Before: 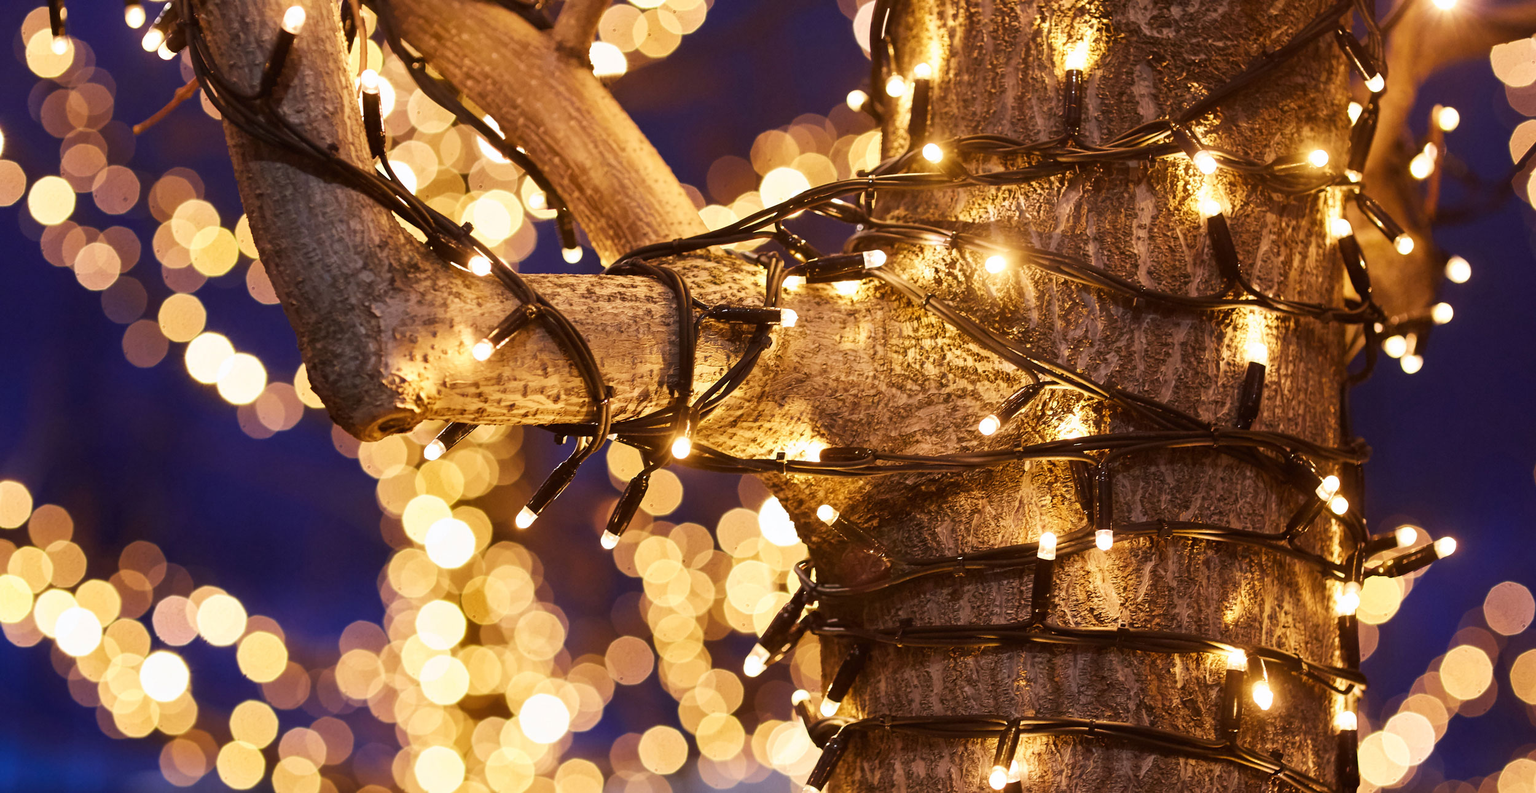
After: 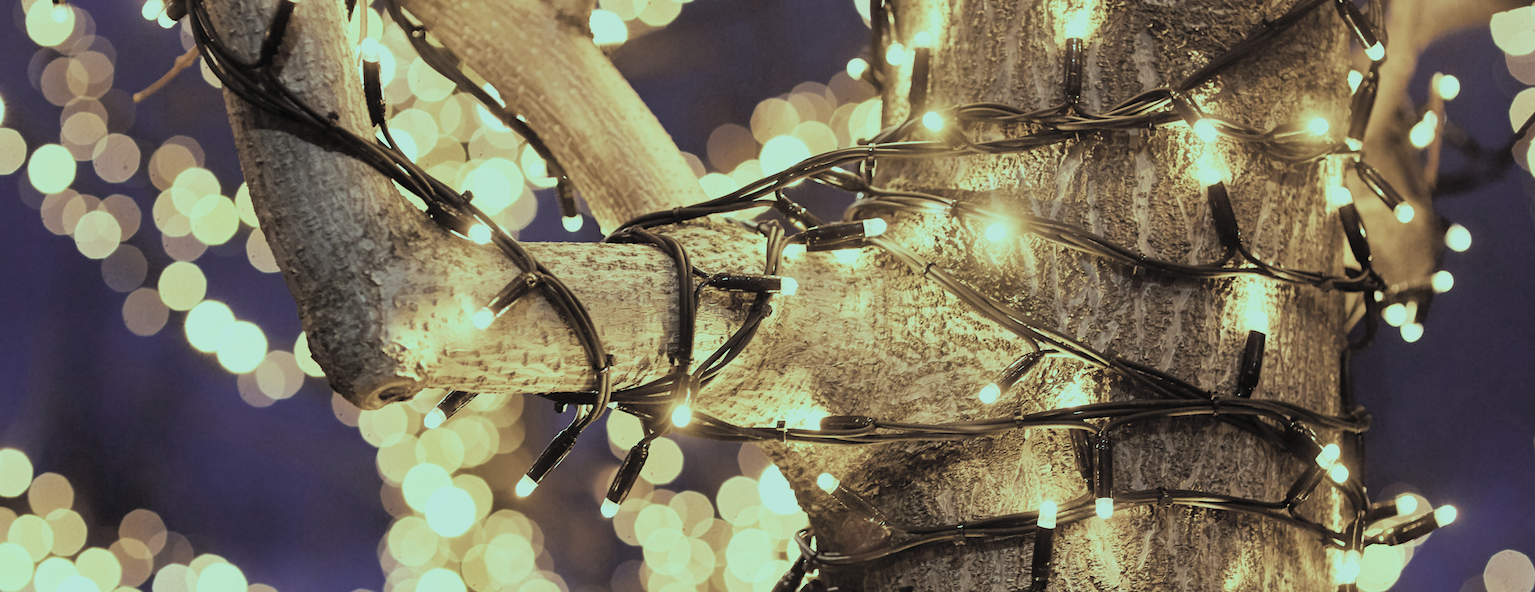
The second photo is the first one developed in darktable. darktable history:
crop: top 4.084%, bottom 21.204%
color correction: highlights a* -7.71, highlights b* 3.28
color balance rgb: shadows lift › chroma 2.053%, shadows lift › hue 247.2°, highlights gain › chroma 7.552%, highlights gain › hue 183.95°, linear chroma grading › global chroma 15.309%, perceptual saturation grading › global saturation 0.448%, global vibrance 20.58%
contrast brightness saturation: brightness 0.185, saturation -0.497
filmic rgb: black relative exposure -7.32 EV, white relative exposure 5.07 EV, hardness 3.21, color science v4 (2020)
